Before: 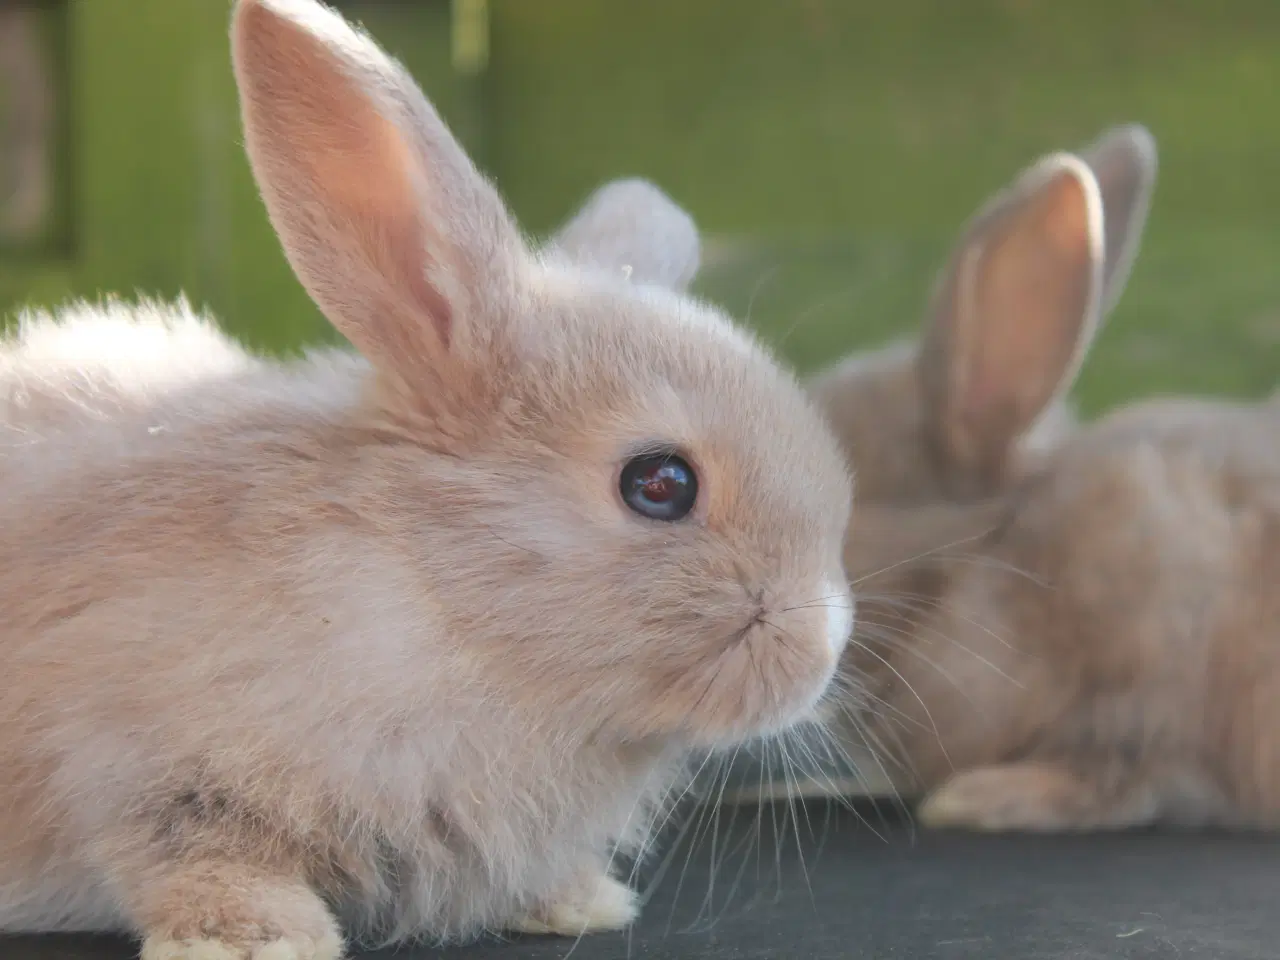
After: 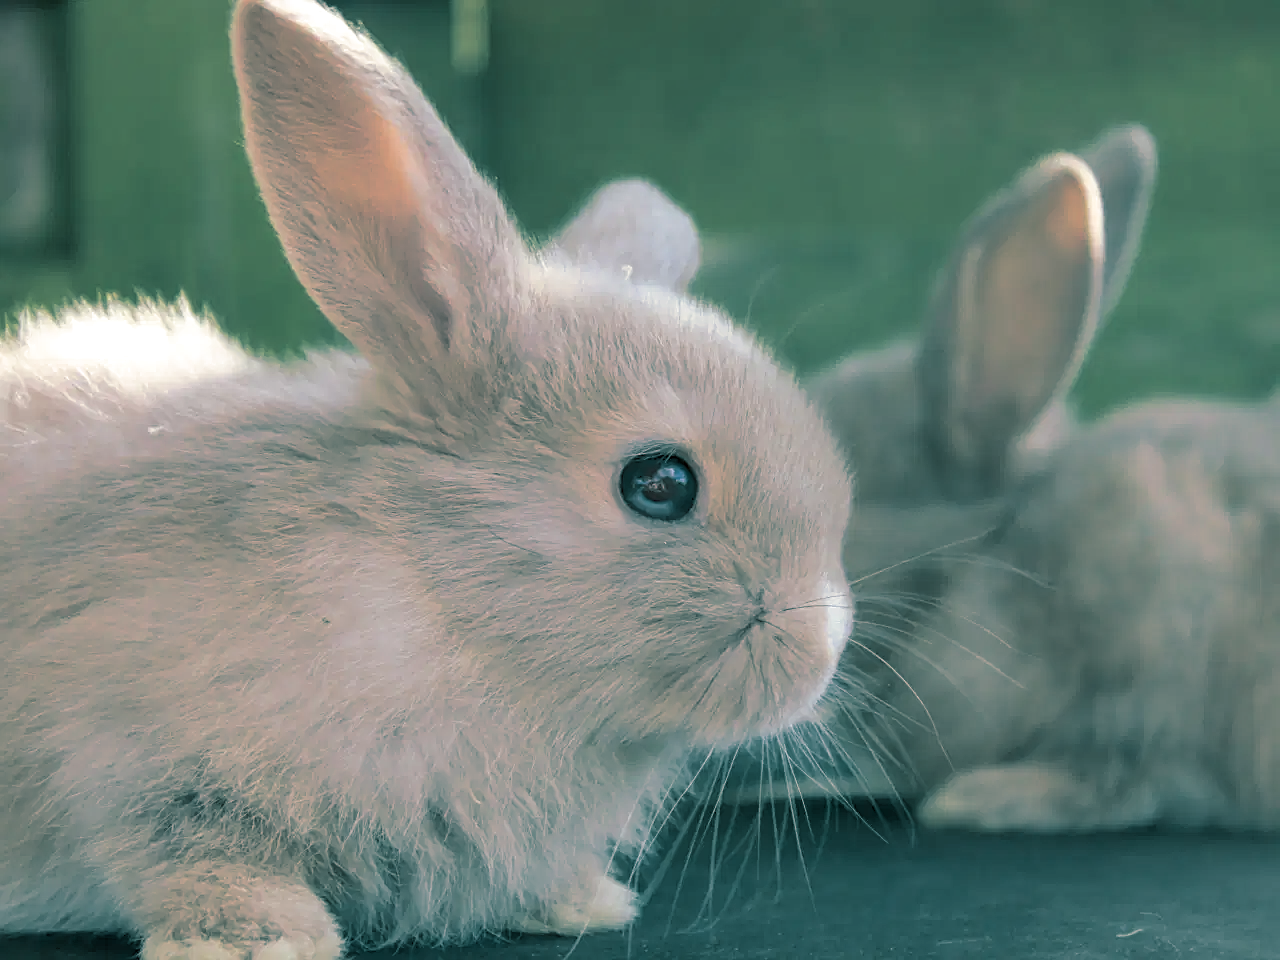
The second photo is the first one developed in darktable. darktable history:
local contrast: highlights 100%, shadows 100%, detail 120%, midtone range 0.2
sharpen: on, module defaults
split-toning: shadows › hue 186.43°, highlights › hue 49.29°, compress 30.29%
exposure: black level correction 0.016, exposure -0.009 EV, compensate highlight preservation false
